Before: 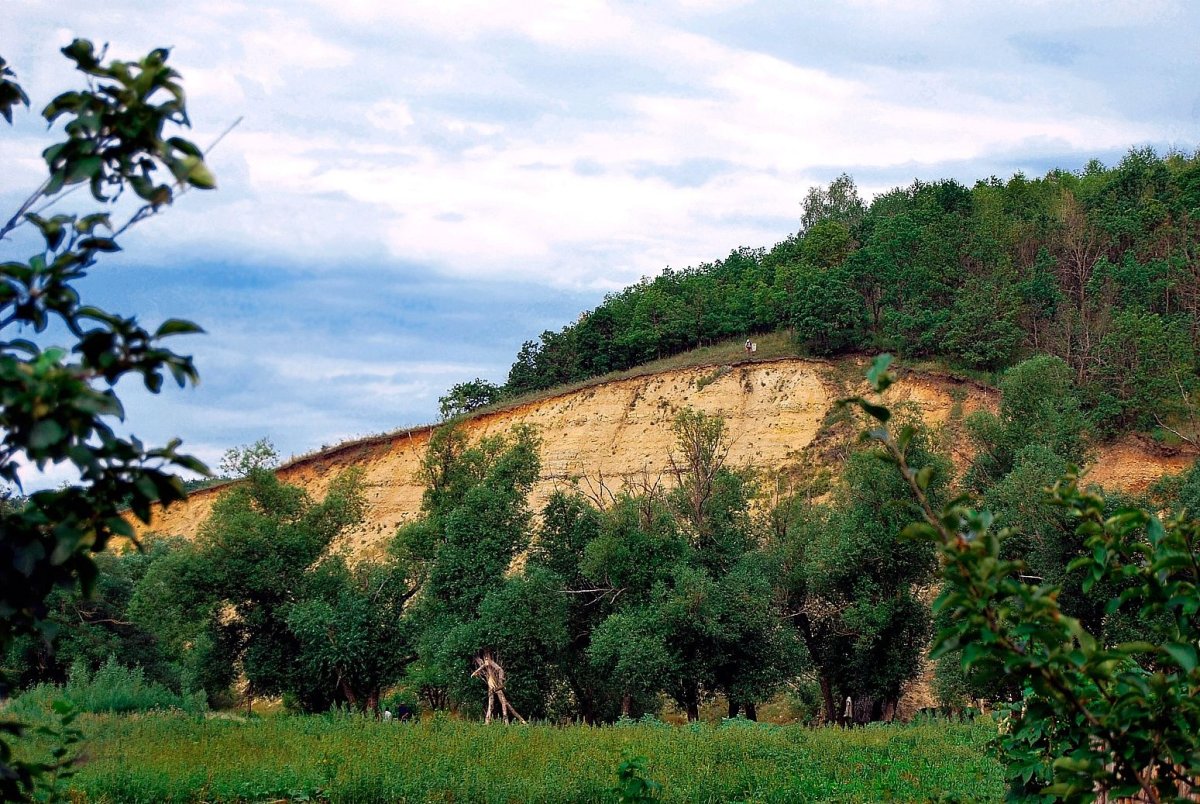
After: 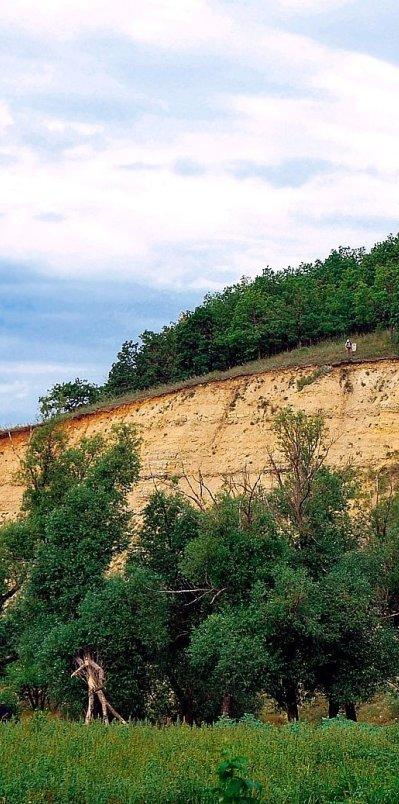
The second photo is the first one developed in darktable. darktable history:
crop: left 33.36%, right 33.36%
tone equalizer: -7 EV 0.13 EV, smoothing diameter 25%, edges refinement/feathering 10, preserve details guided filter
